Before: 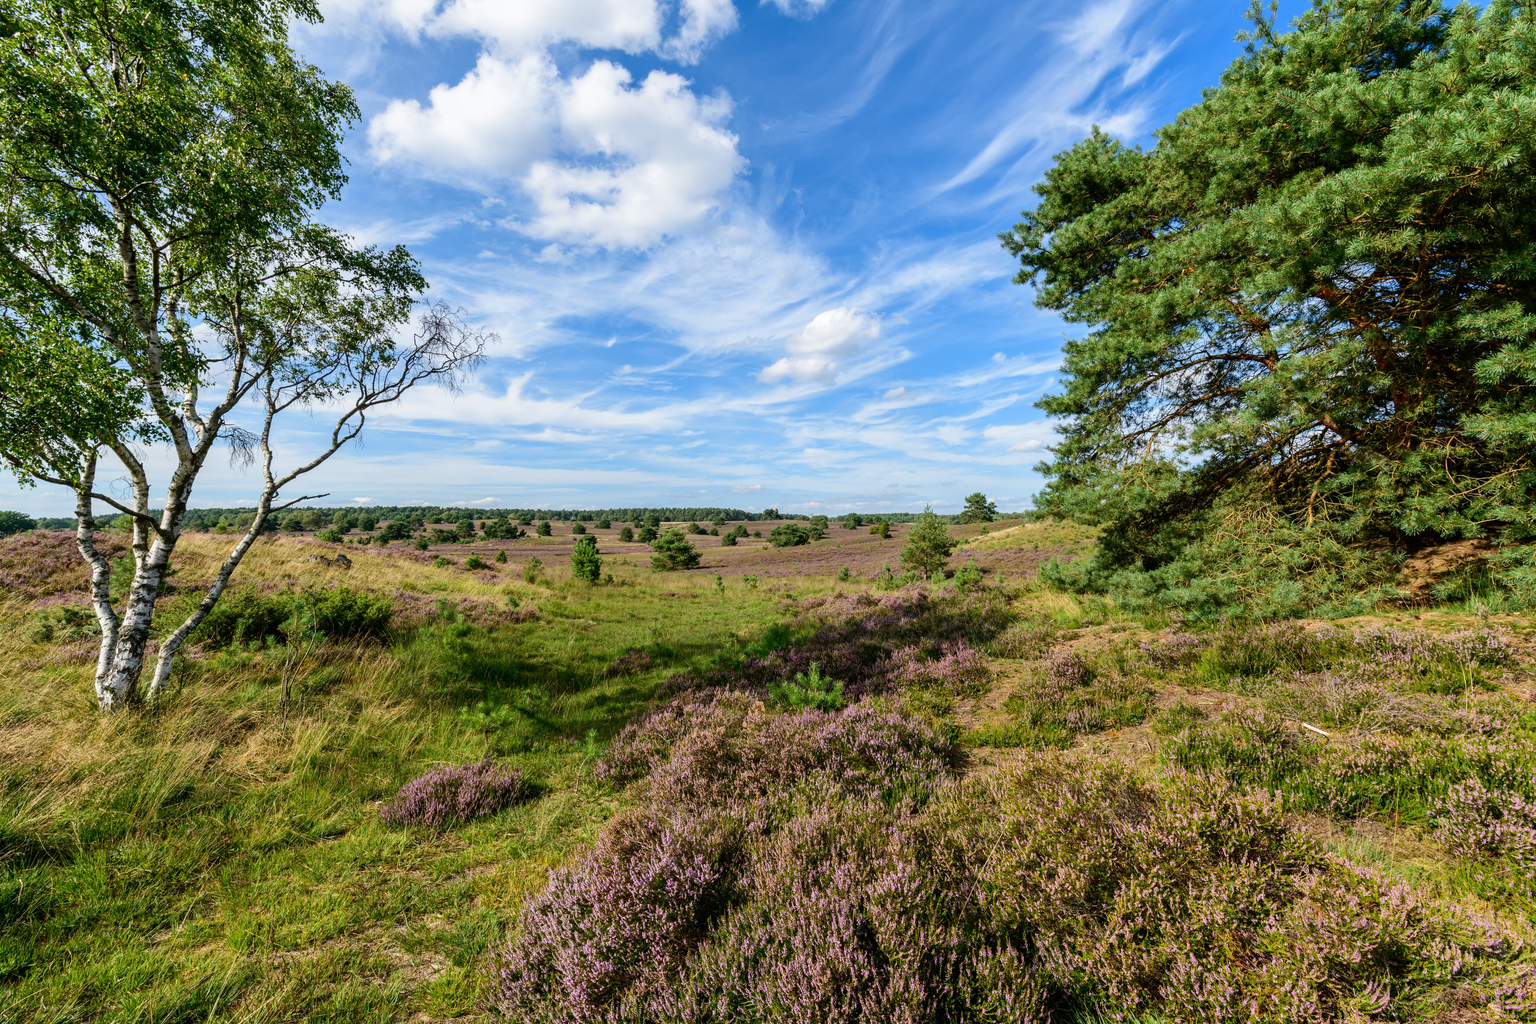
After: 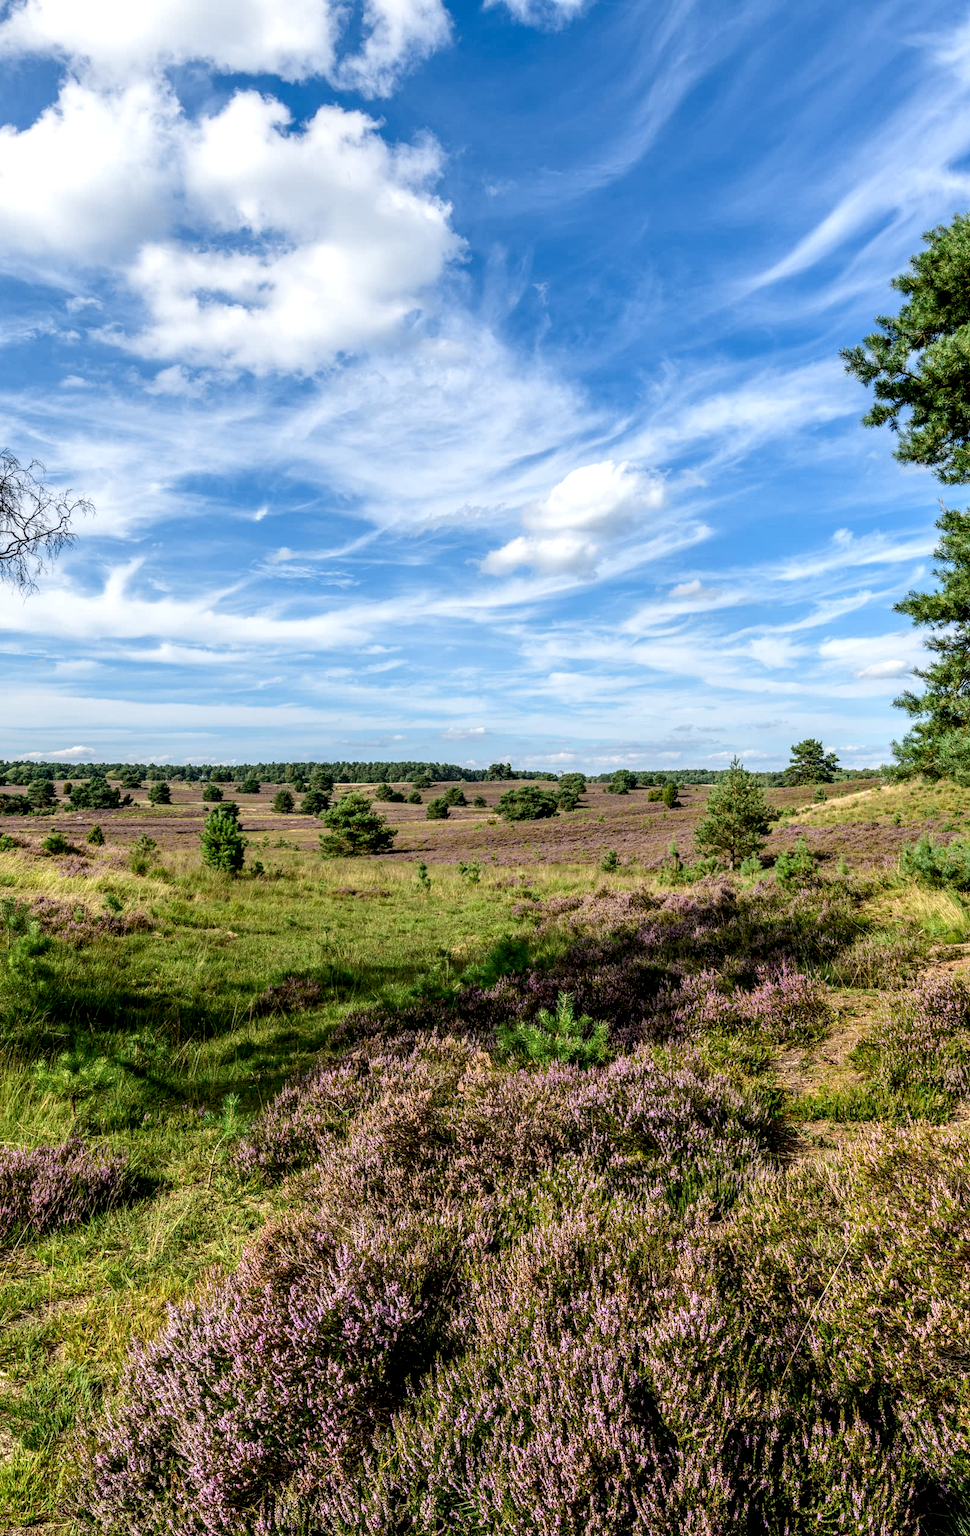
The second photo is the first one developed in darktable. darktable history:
crop: left 28.49%, right 29.367%
local contrast: detail 150%
